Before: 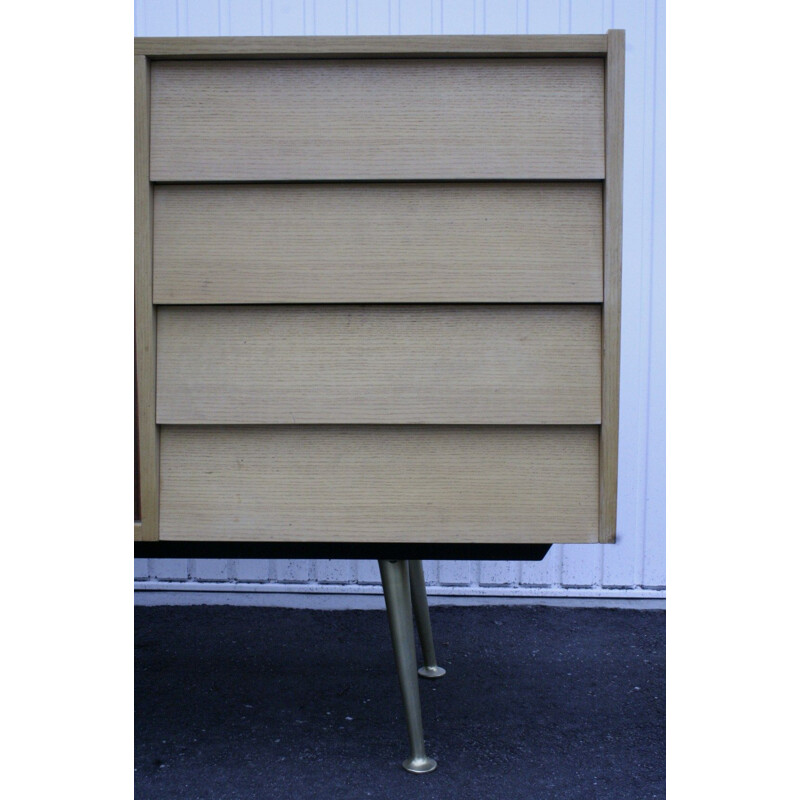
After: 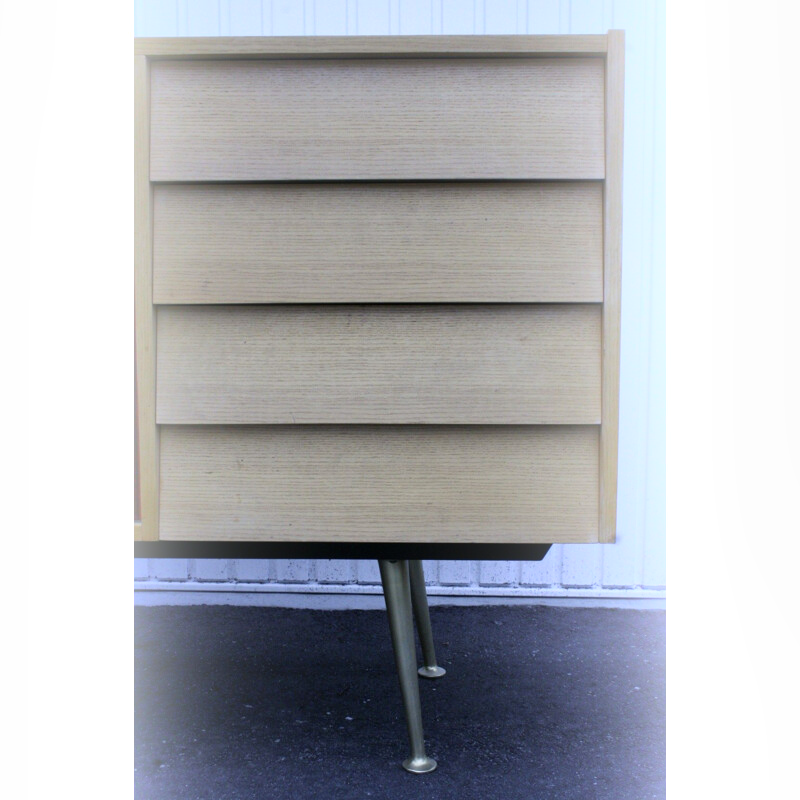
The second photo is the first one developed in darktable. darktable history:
bloom: on, module defaults
levels: levels [0, 0.476, 0.951]
local contrast: mode bilateral grid, contrast 20, coarseness 50, detail 120%, midtone range 0.2
